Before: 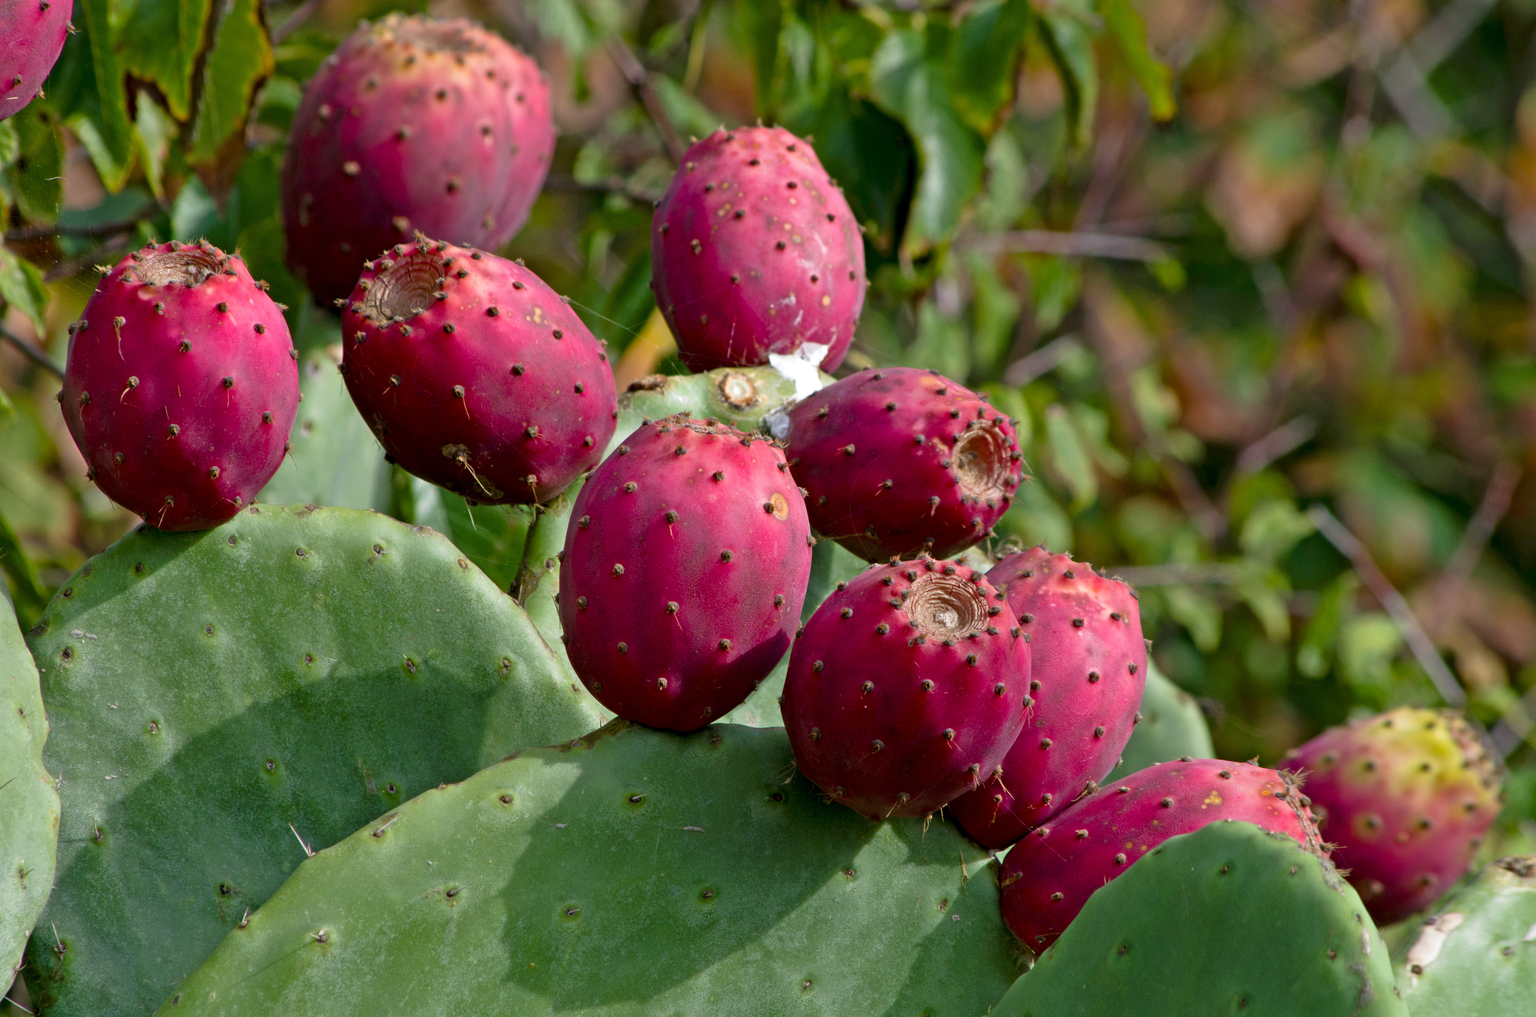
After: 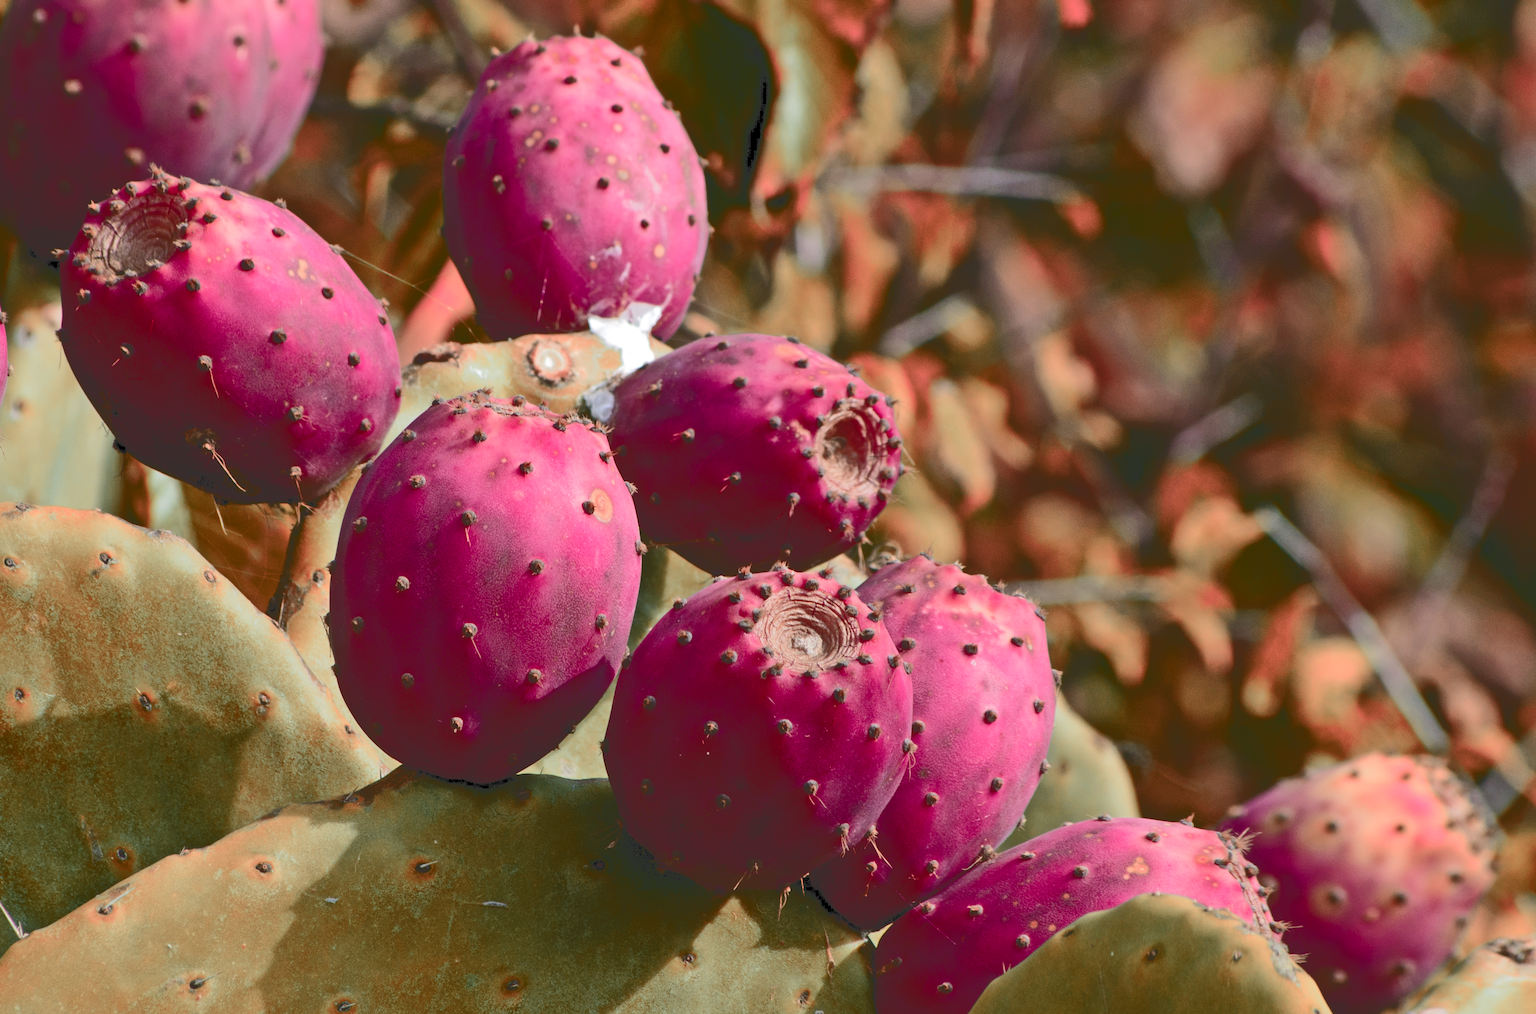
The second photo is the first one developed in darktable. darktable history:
color zones: curves: ch2 [(0, 0.488) (0.143, 0.417) (0.286, 0.212) (0.429, 0.179) (0.571, 0.154) (0.714, 0.415) (0.857, 0.495) (1, 0.488)]
crop: left 19.085%, top 9.631%, right 0%, bottom 9.686%
tone curve: curves: ch0 [(0, 0) (0.003, 0.198) (0.011, 0.198) (0.025, 0.198) (0.044, 0.198) (0.069, 0.201) (0.1, 0.202) (0.136, 0.207) (0.177, 0.212) (0.224, 0.222) (0.277, 0.27) (0.335, 0.332) (0.399, 0.422) (0.468, 0.542) (0.543, 0.626) (0.623, 0.698) (0.709, 0.764) (0.801, 0.82) (0.898, 0.863) (1, 1)], color space Lab, independent channels, preserve colors none
